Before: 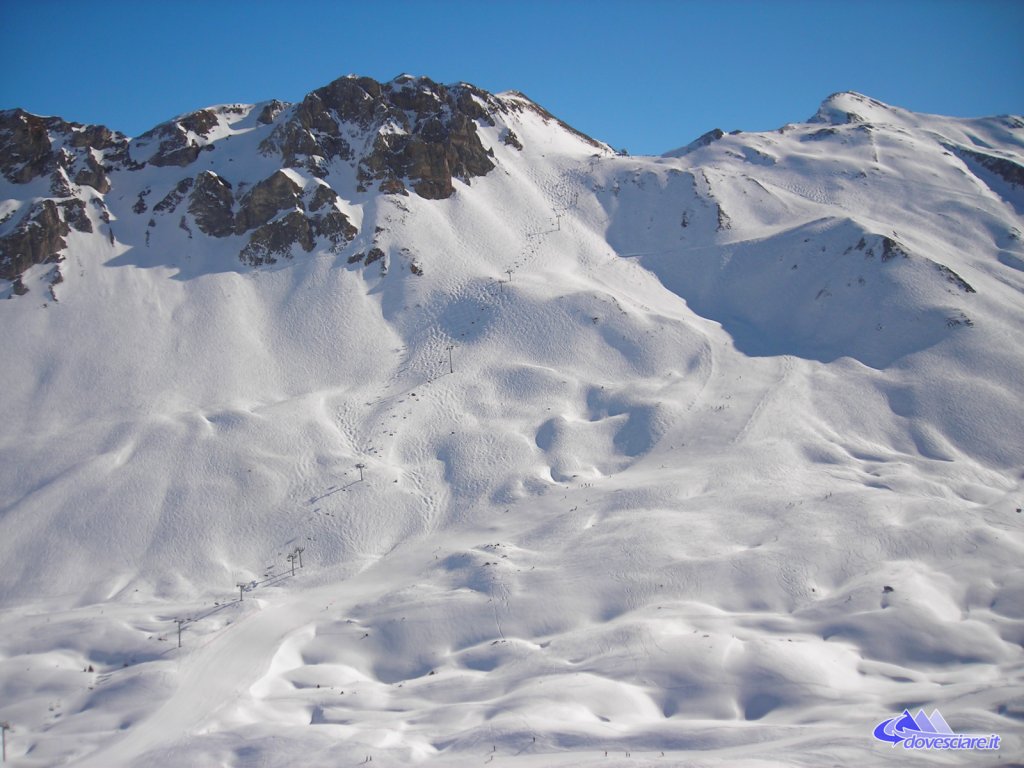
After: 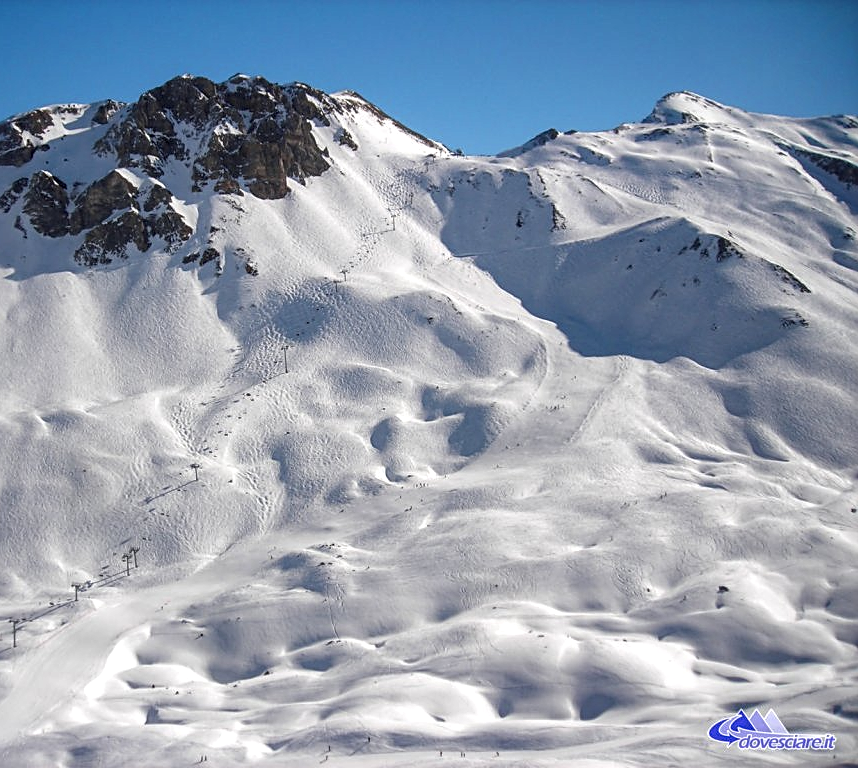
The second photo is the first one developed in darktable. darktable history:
crop: left 16.169%
local contrast: detail 160%
sharpen: on, module defaults
